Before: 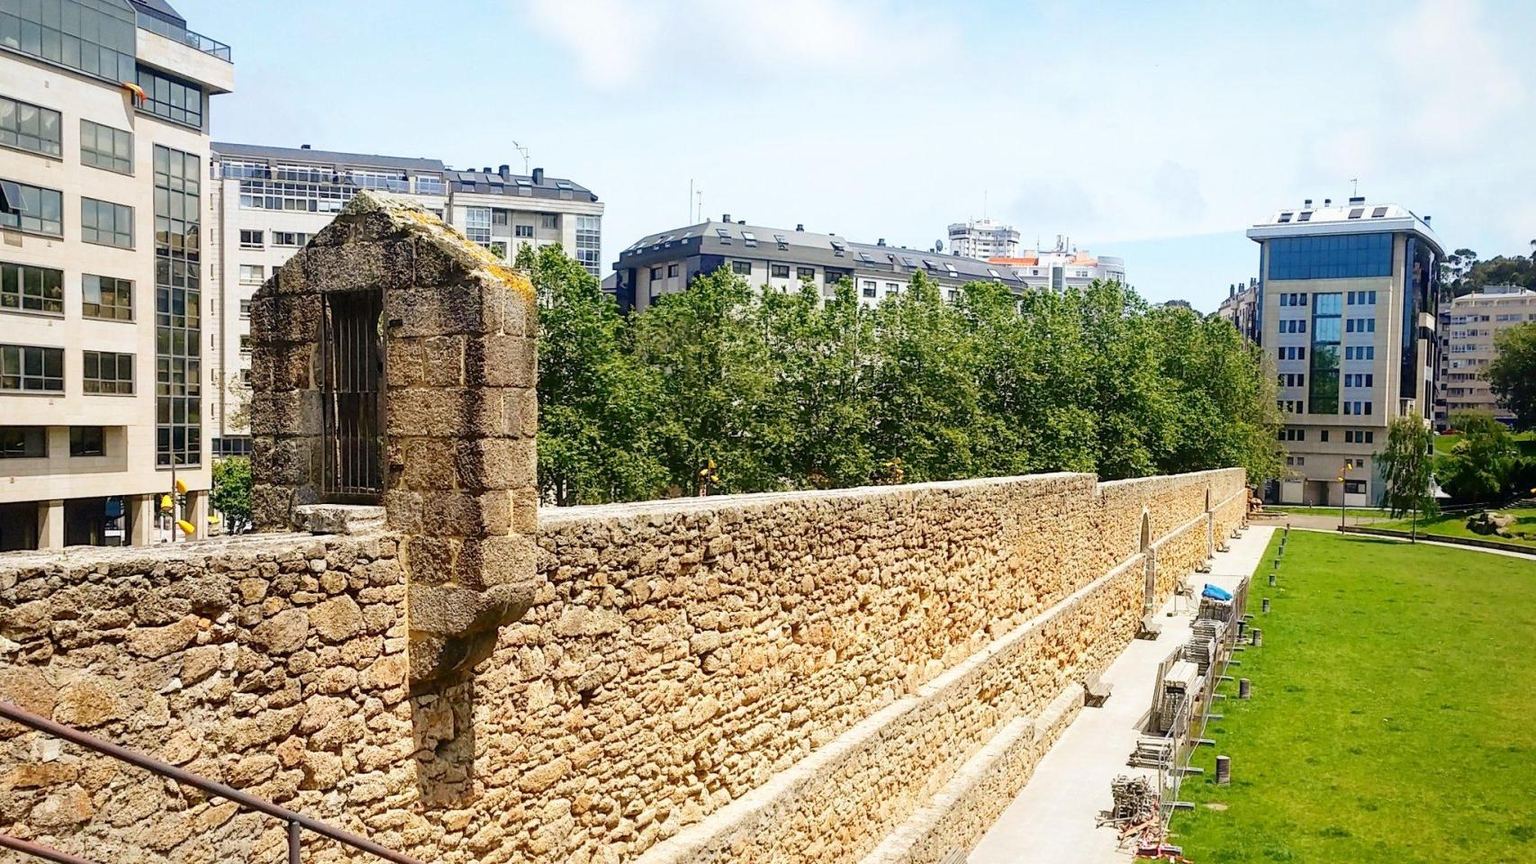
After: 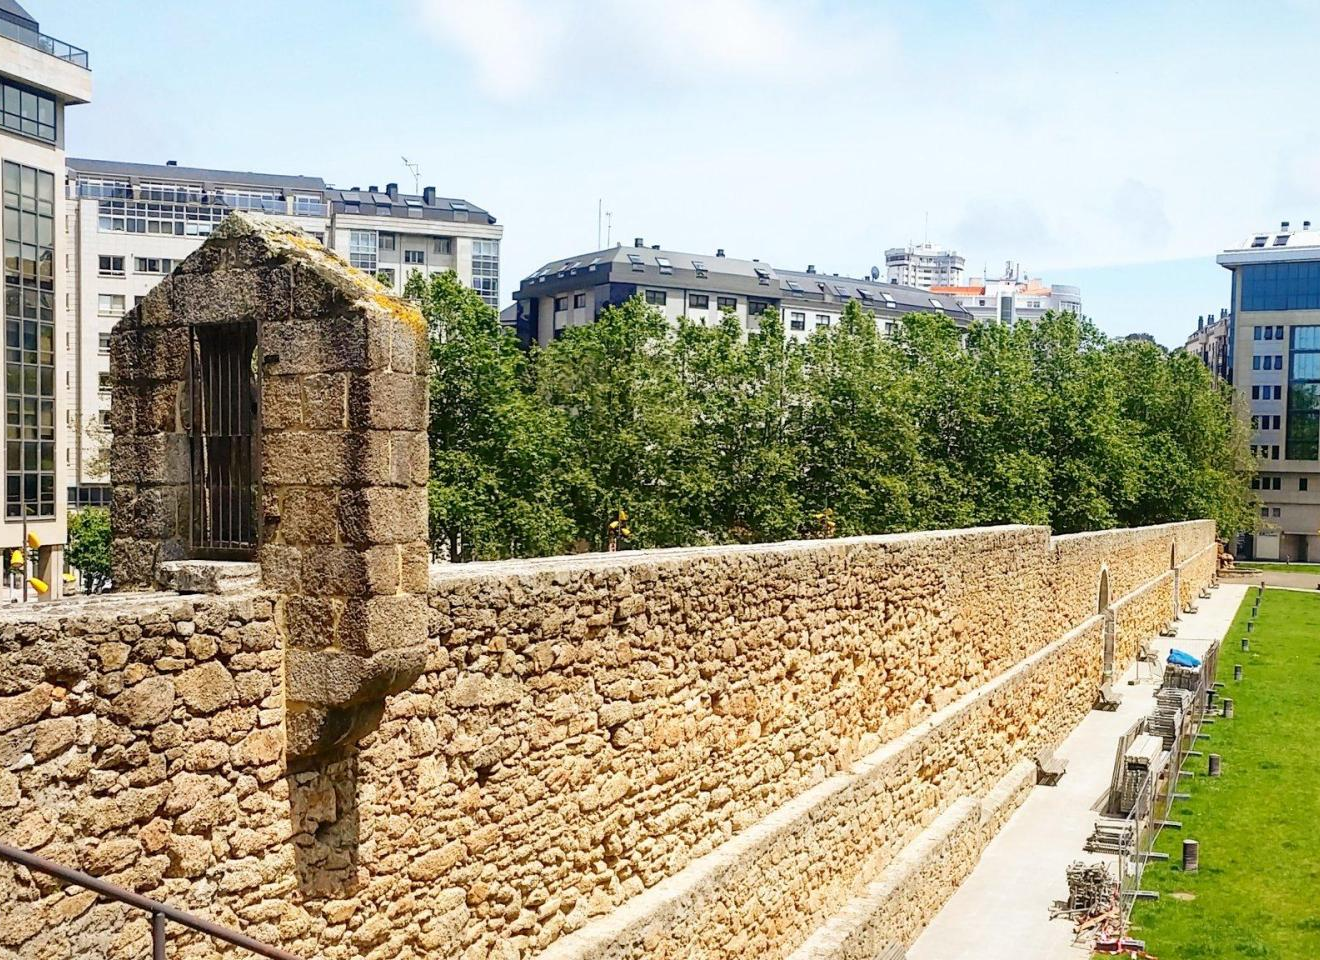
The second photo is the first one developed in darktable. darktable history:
crop: left 9.882%, right 12.713%
